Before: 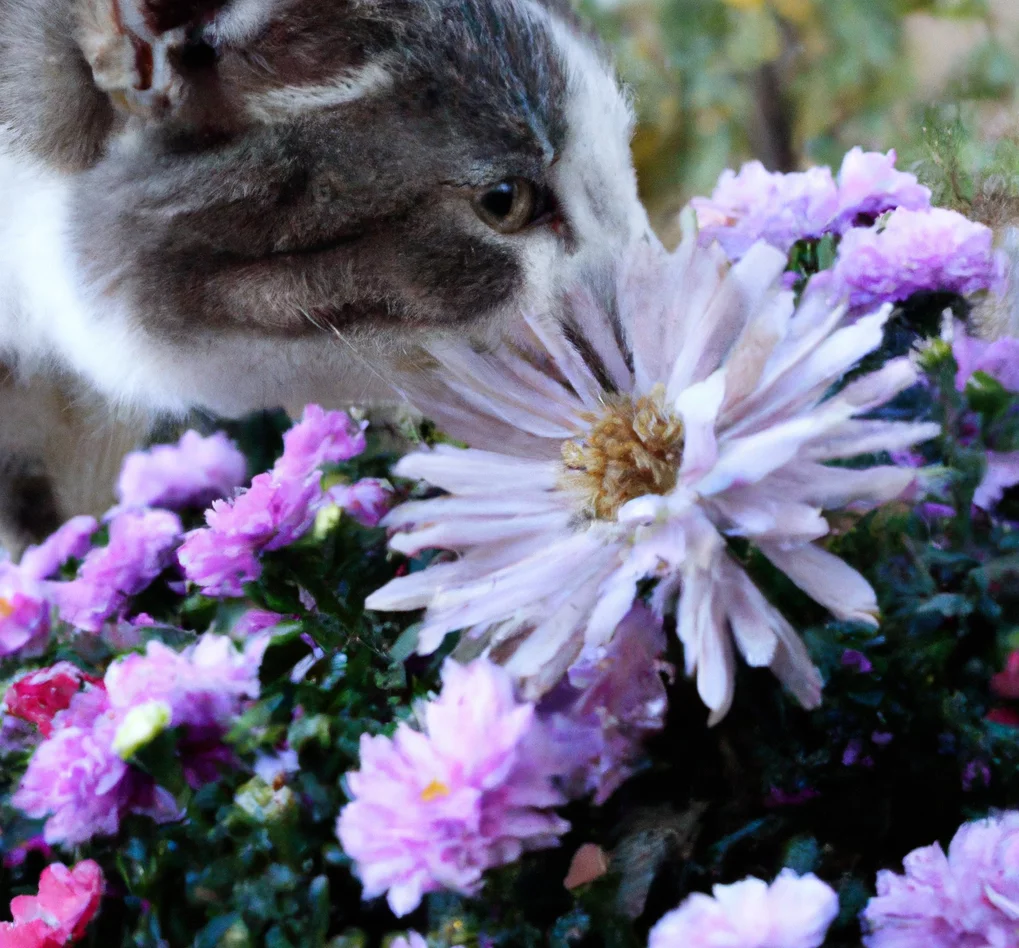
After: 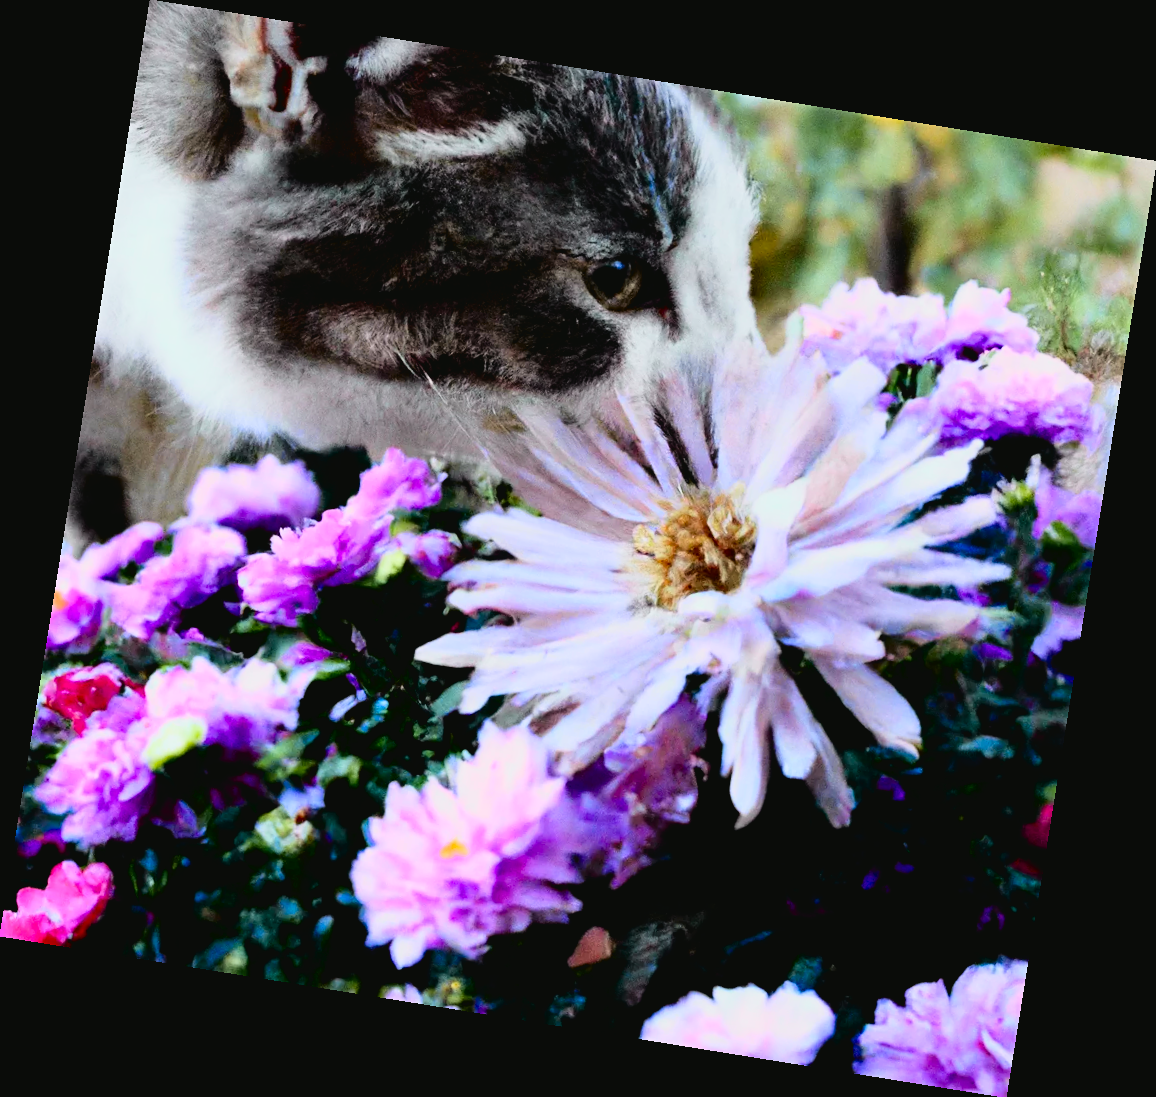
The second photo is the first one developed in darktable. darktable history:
tone curve: curves: ch0 [(0.003, 0.032) (0.037, 0.037) (0.149, 0.117) (0.297, 0.318) (0.41, 0.48) (0.541, 0.649) (0.722, 0.857) (0.875, 0.946) (1, 0.98)]; ch1 [(0, 0) (0.305, 0.325) (0.453, 0.437) (0.482, 0.474) (0.501, 0.498) (0.506, 0.503) (0.559, 0.576) (0.6, 0.635) (0.656, 0.707) (1, 1)]; ch2 [(0, 0) (0.323, 0.277) (0.408, 0.399) (0.45, 0.48) (0.499, 0.502) (0.515, 0.532) (0.573, 0.602) (0.653, 0.675) (0.75, 0.756) (1, 1)], color space Lab, independent channels, preserve colors none
sharpen: amount 0.2
filmic rgb: black relative exposure -7.75 EV, white relative exposure 4.4 EV, threshold 3 EV, target black luminance 0%, hardness 3.76, latitude 50.51%, contrast 1.074, highlights saturation mix 10%, shadows ↔ highlights balance -0.22%, color science v4 (2020), enable highlight reconstruction true
rotate and perspective: rotation 9.12°, automatic cropping off
